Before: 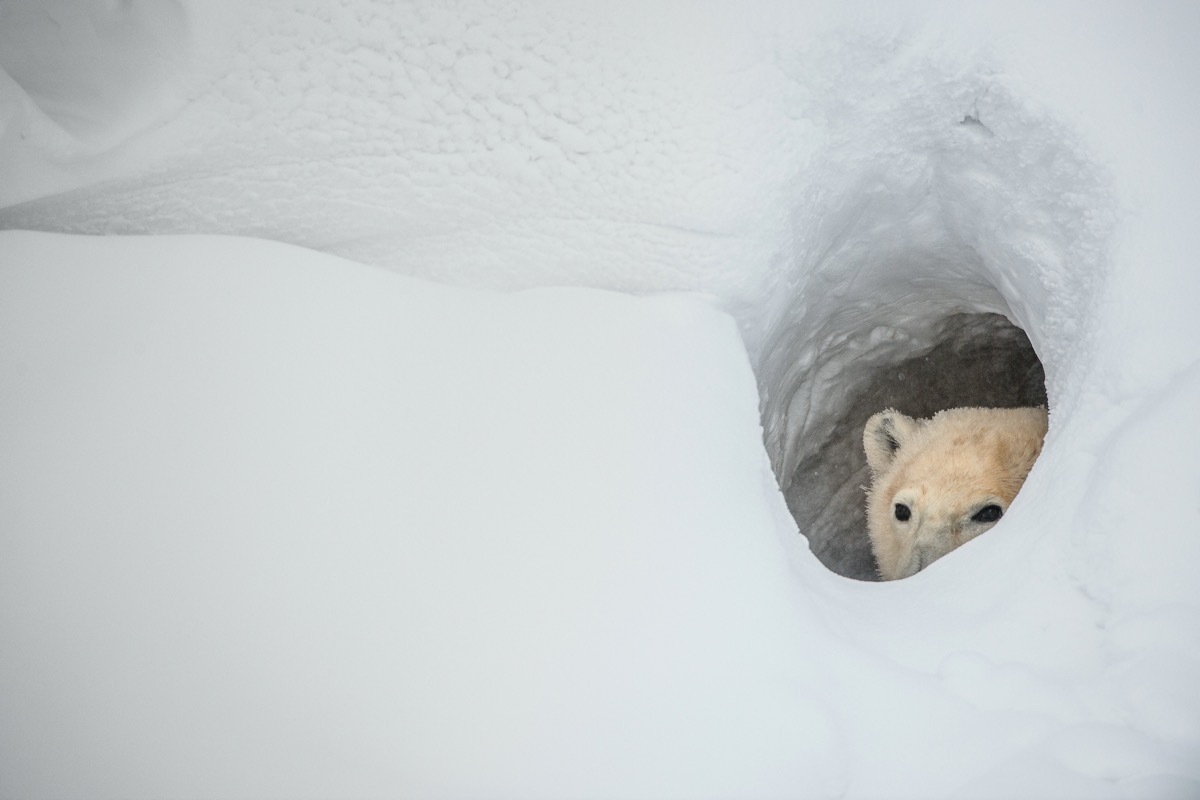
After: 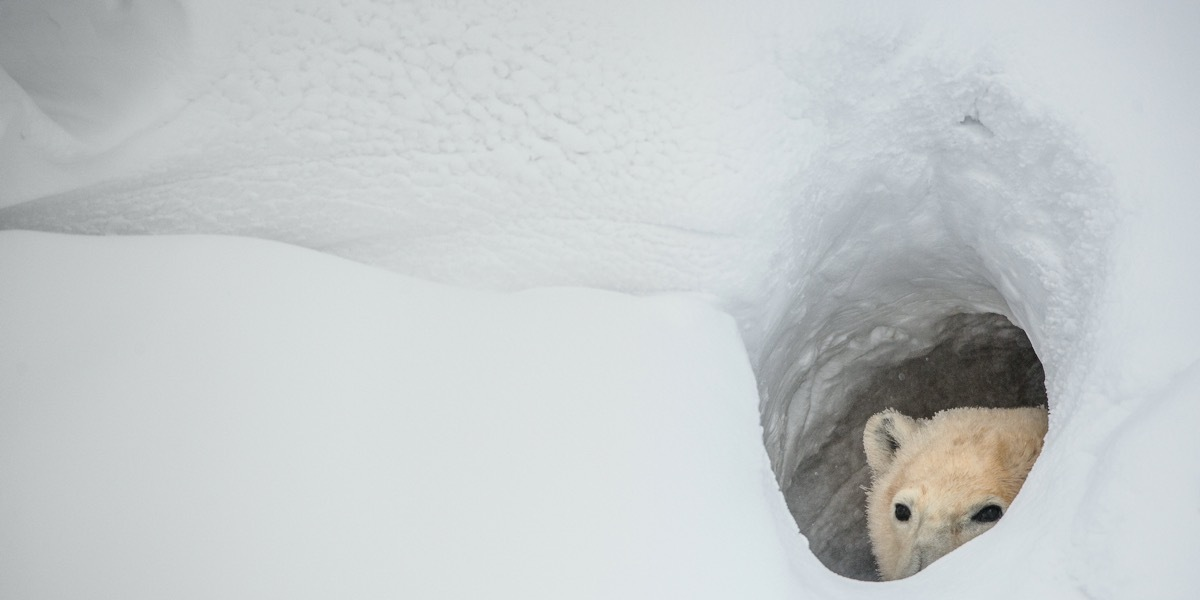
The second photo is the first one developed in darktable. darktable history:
crop: bottom 24.989%
